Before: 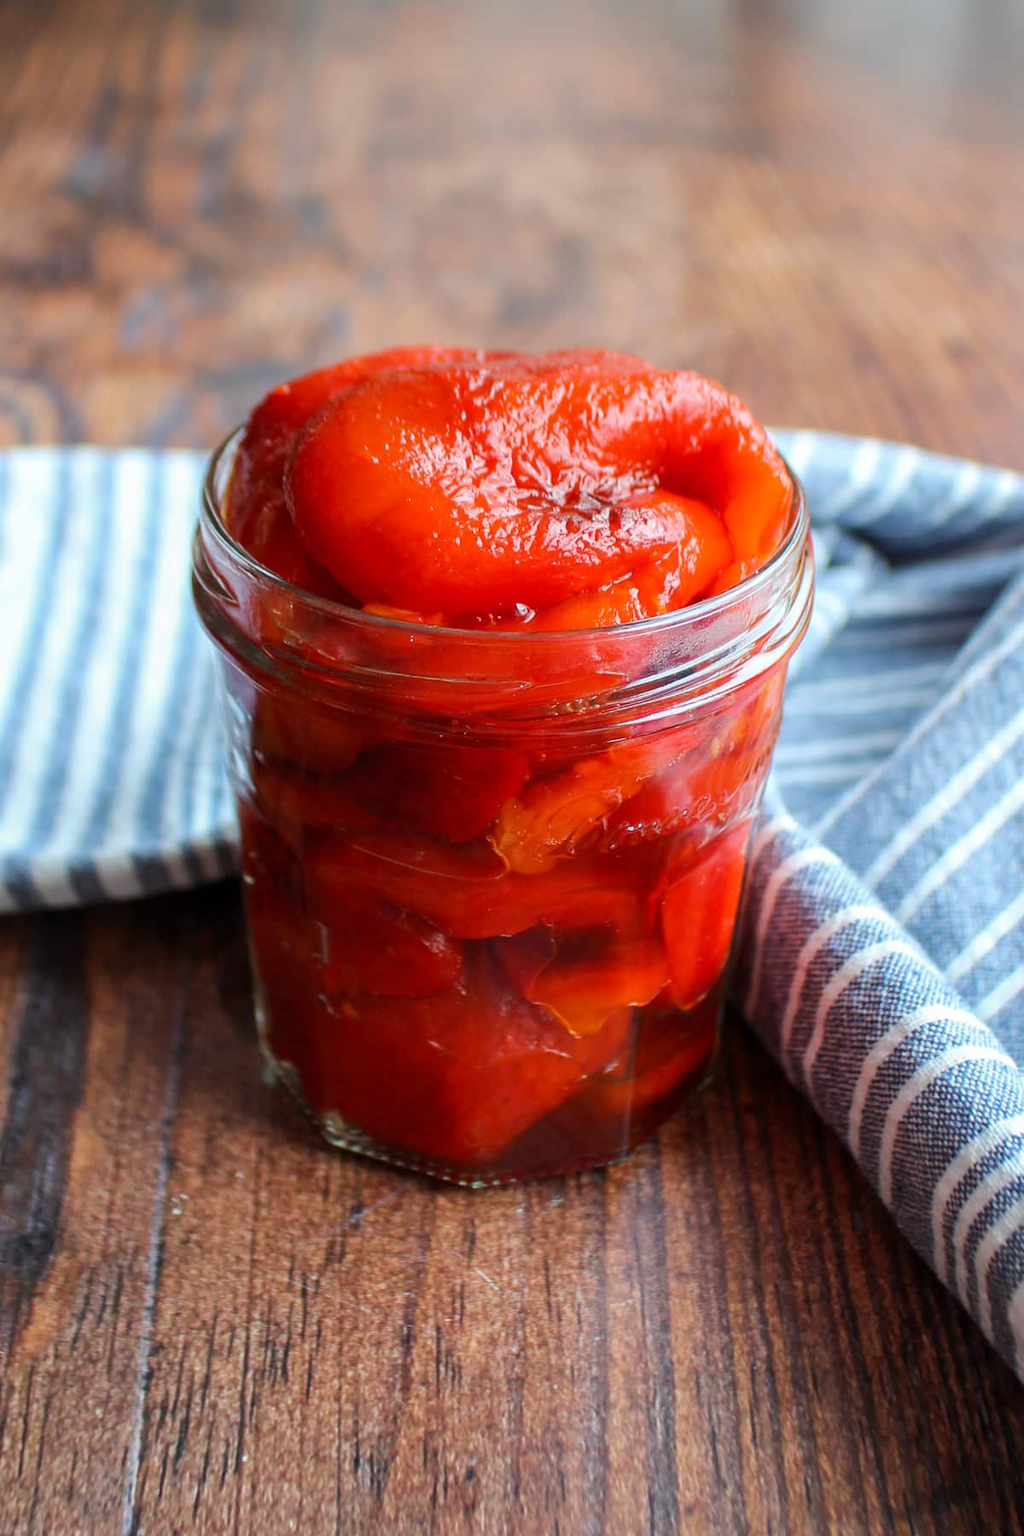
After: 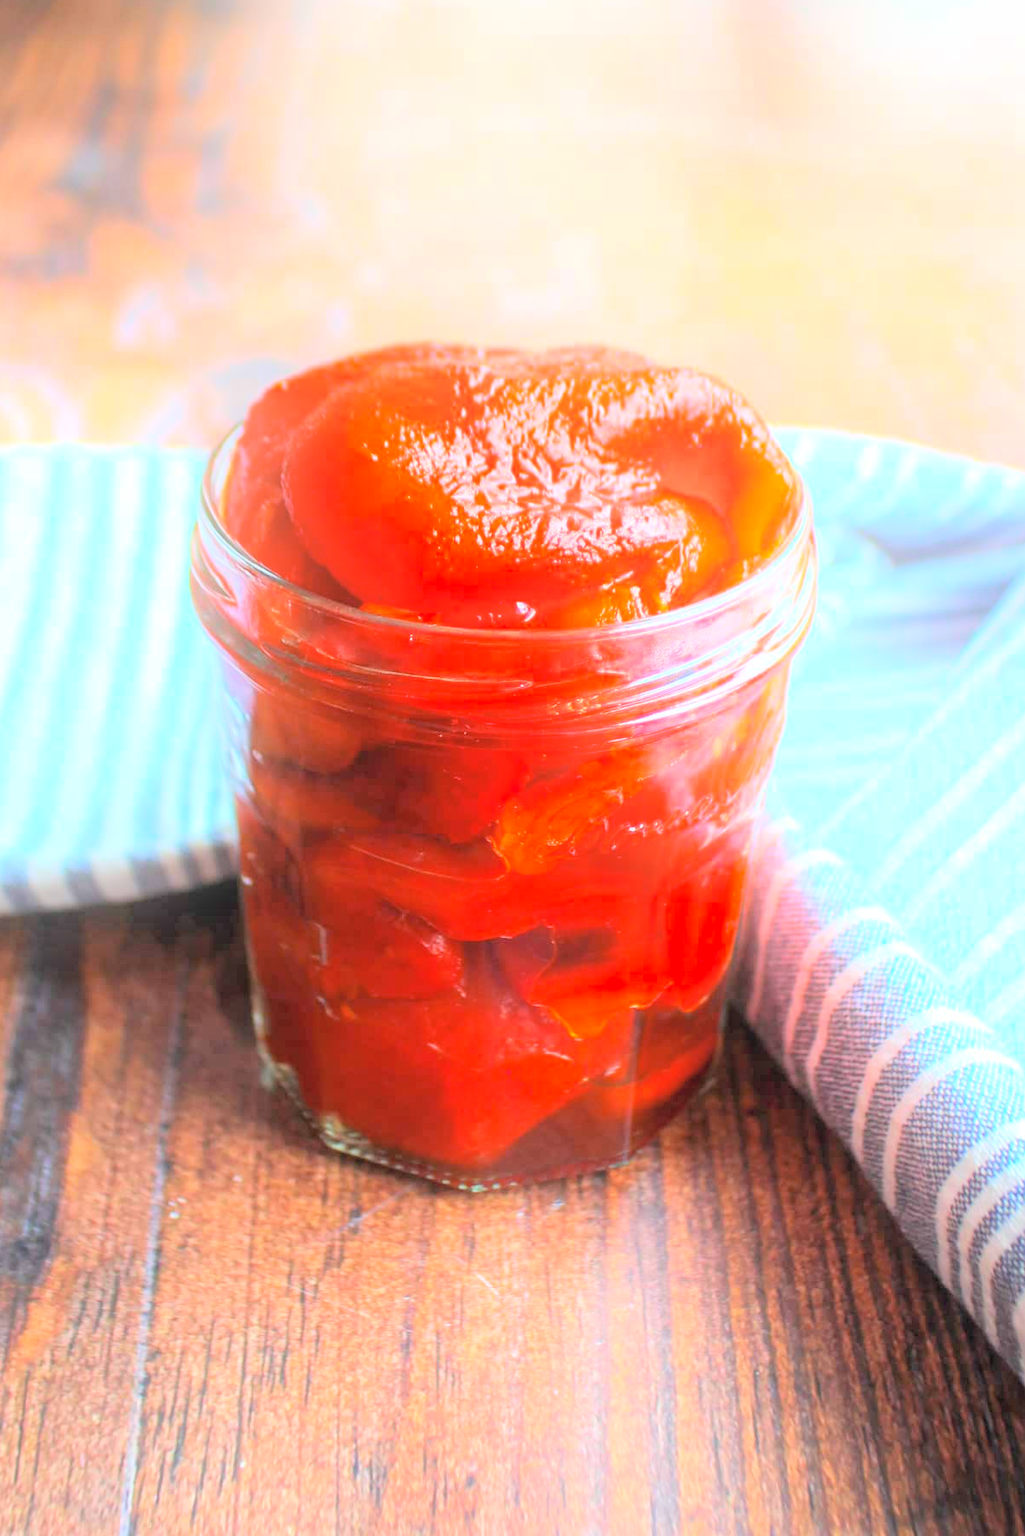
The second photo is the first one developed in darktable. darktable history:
crop: left 0.434%, top 0.485%, right 0.244%, bottom 0.386%
global tonemap: drago (0.7, 100)
local contrast: highlights 100%, shadows 100%, detail 120%, midtone range 0.2
exposure: black level correction 0, exposure 1.675 EV, compensate exposure bias true, compensate highlight preservation false
bloom: on, module defaults
